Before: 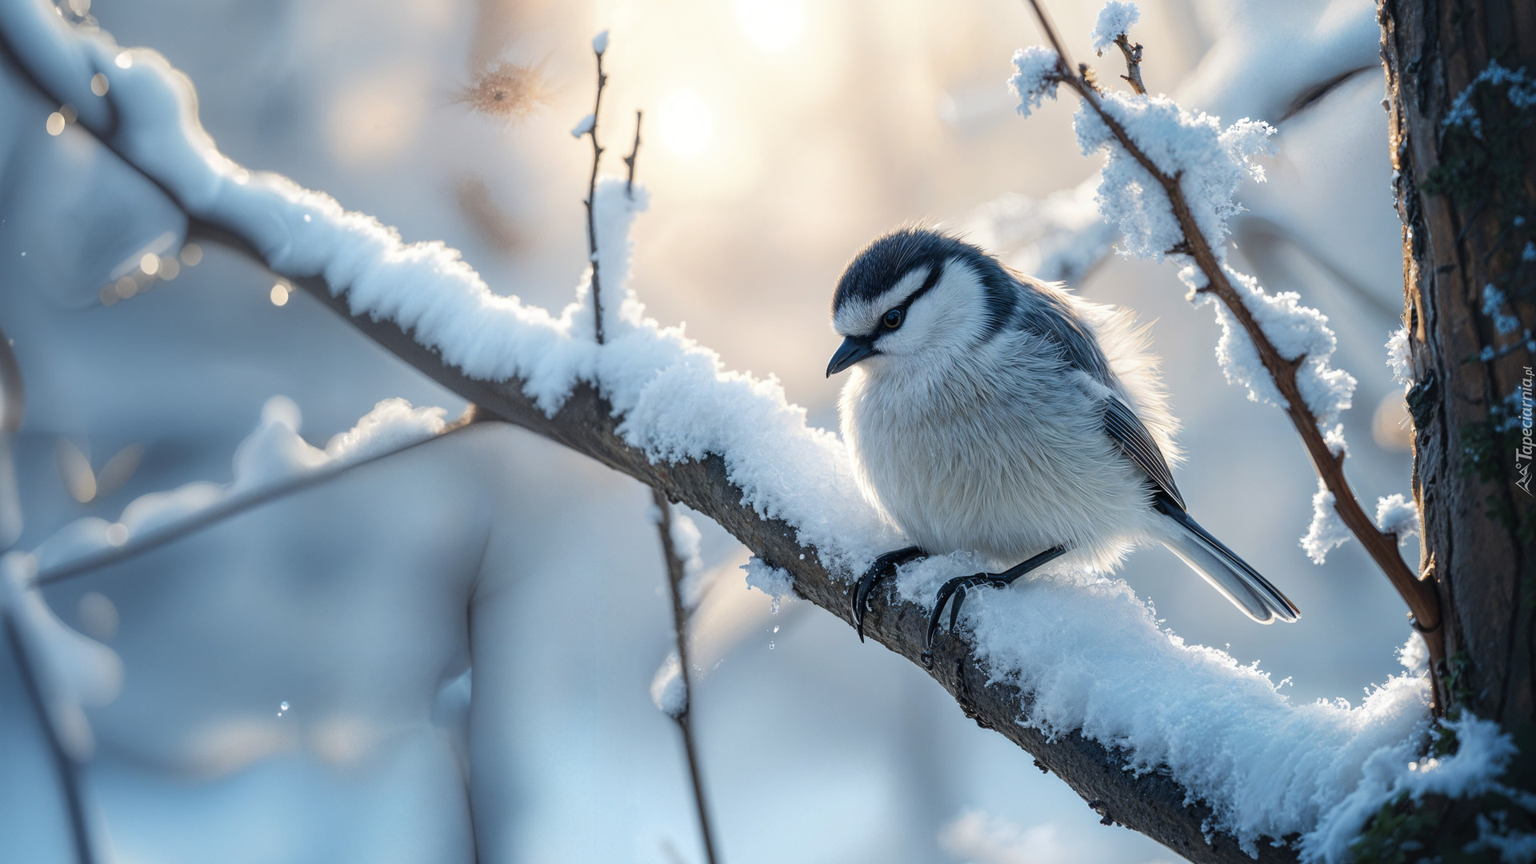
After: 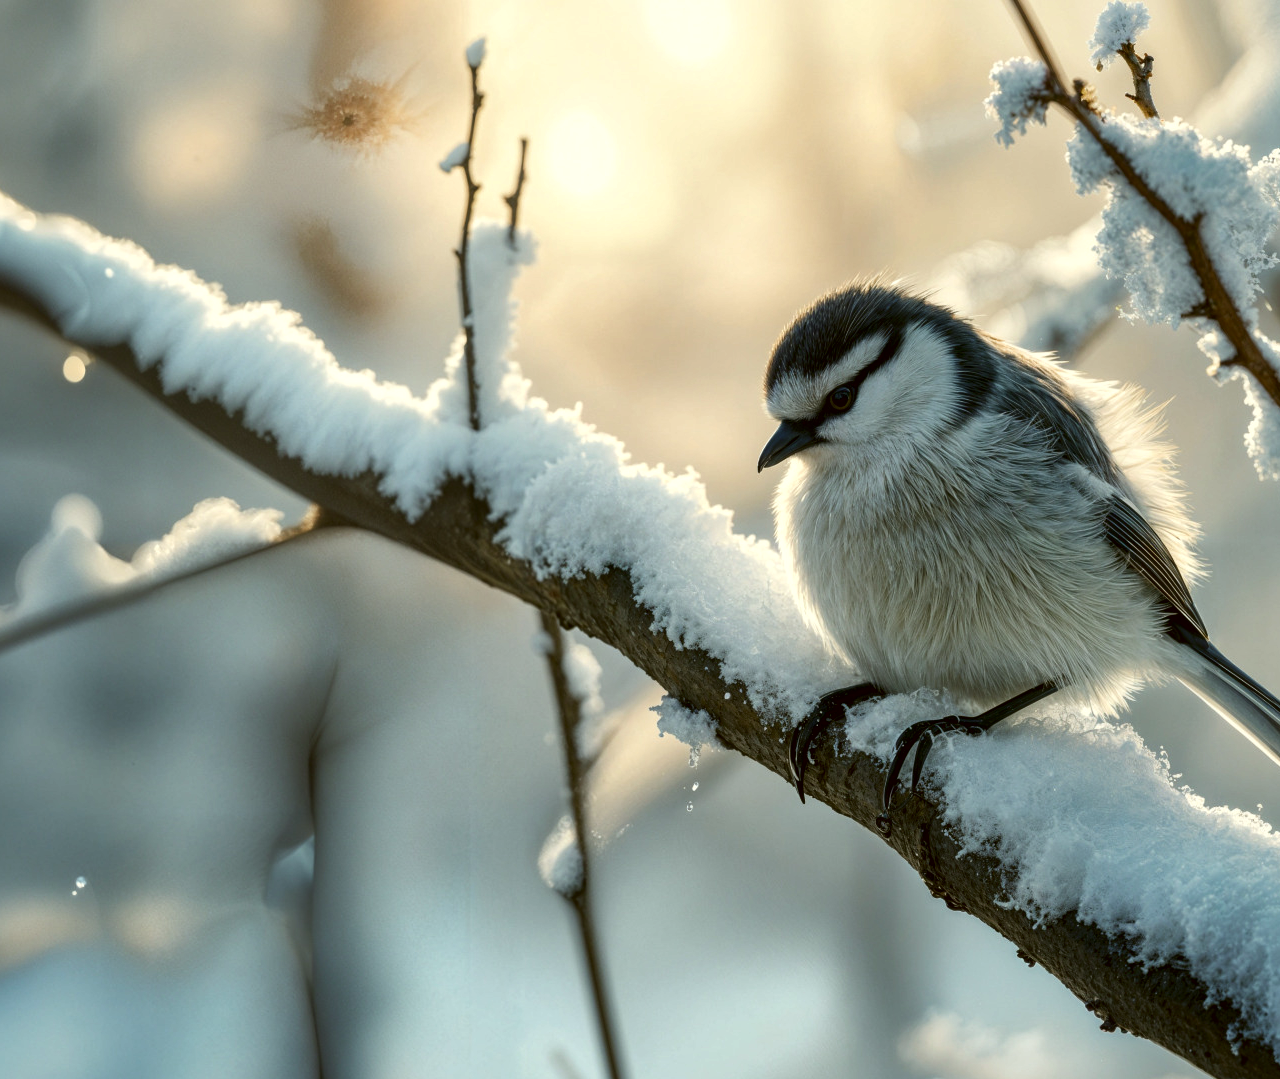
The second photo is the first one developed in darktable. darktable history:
crop and rotate: left 14.345%, right 18.946%
contrast brightness saturation: contrast 0.069, brightness -0.135, saturation 0.111
color correction: highlights a* -1.26, highlights b* 10.28, shadows a* 0.219, shadows b* 19.72
local contrast: mode bilateral grid, contrast 21, coarseness 51, detail 132%, midtone range 0.2
